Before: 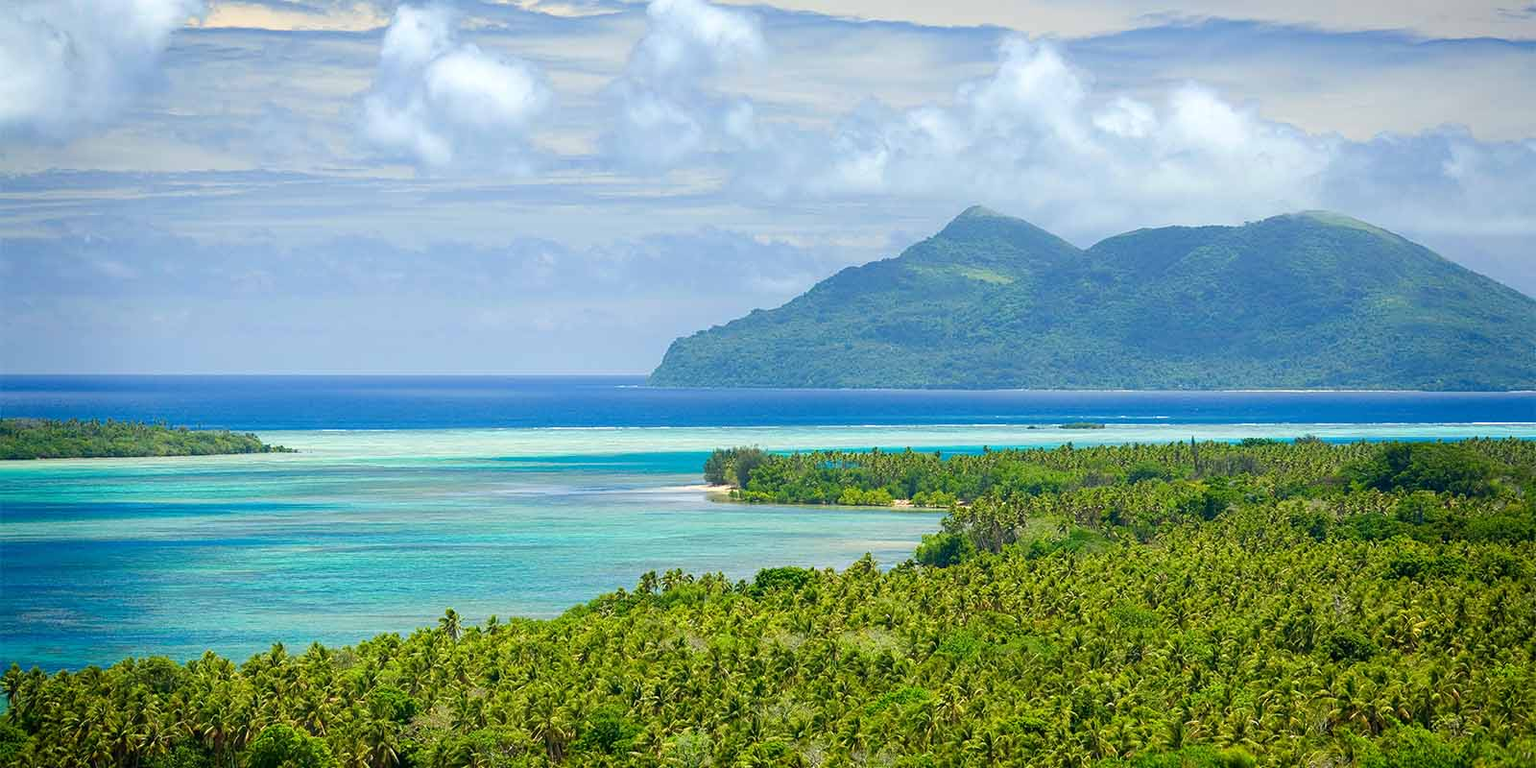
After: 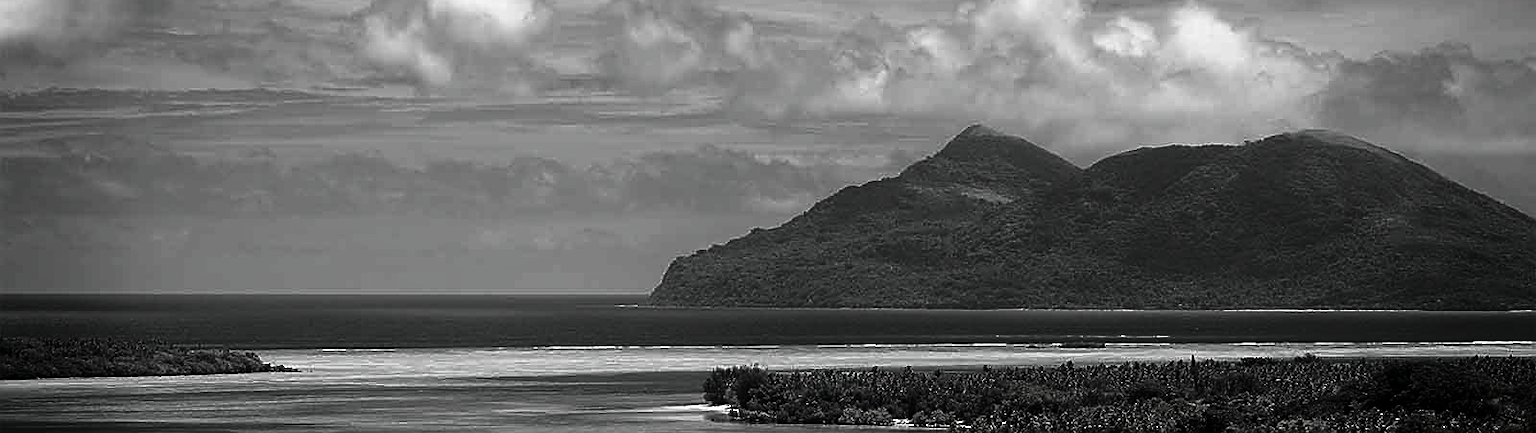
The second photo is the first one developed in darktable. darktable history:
shadows and highlights: shadows -64.1, white point adjustment -5.14, highlights 60.56
crop and rotate: top 10.598%, bottom 32.88%
contrast brightness saturation: contrast -0.036, brightness -0.604, saturation -0.993
sharpen: on, module defaults
